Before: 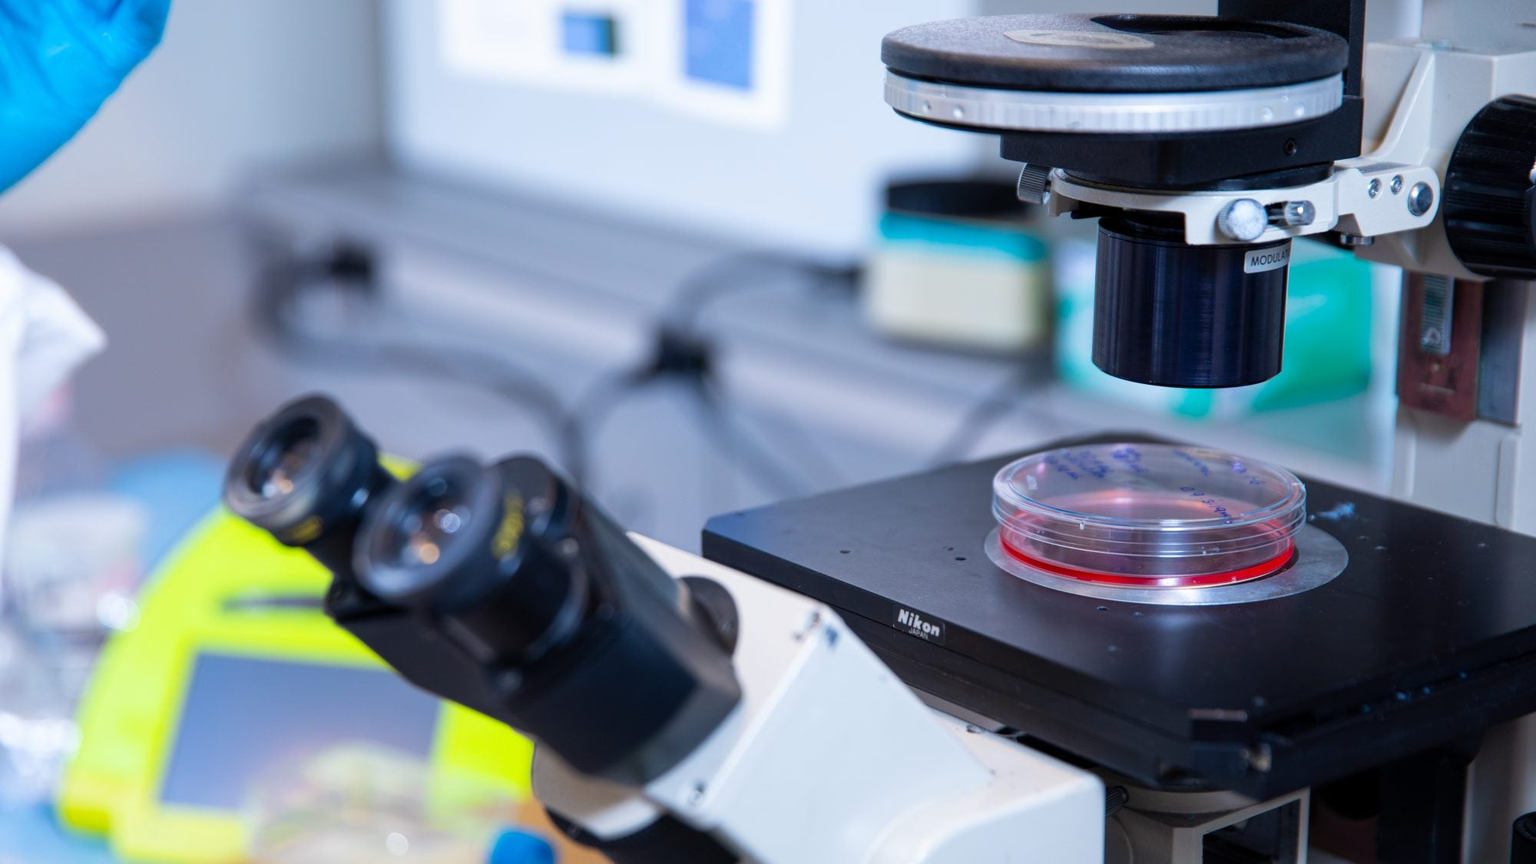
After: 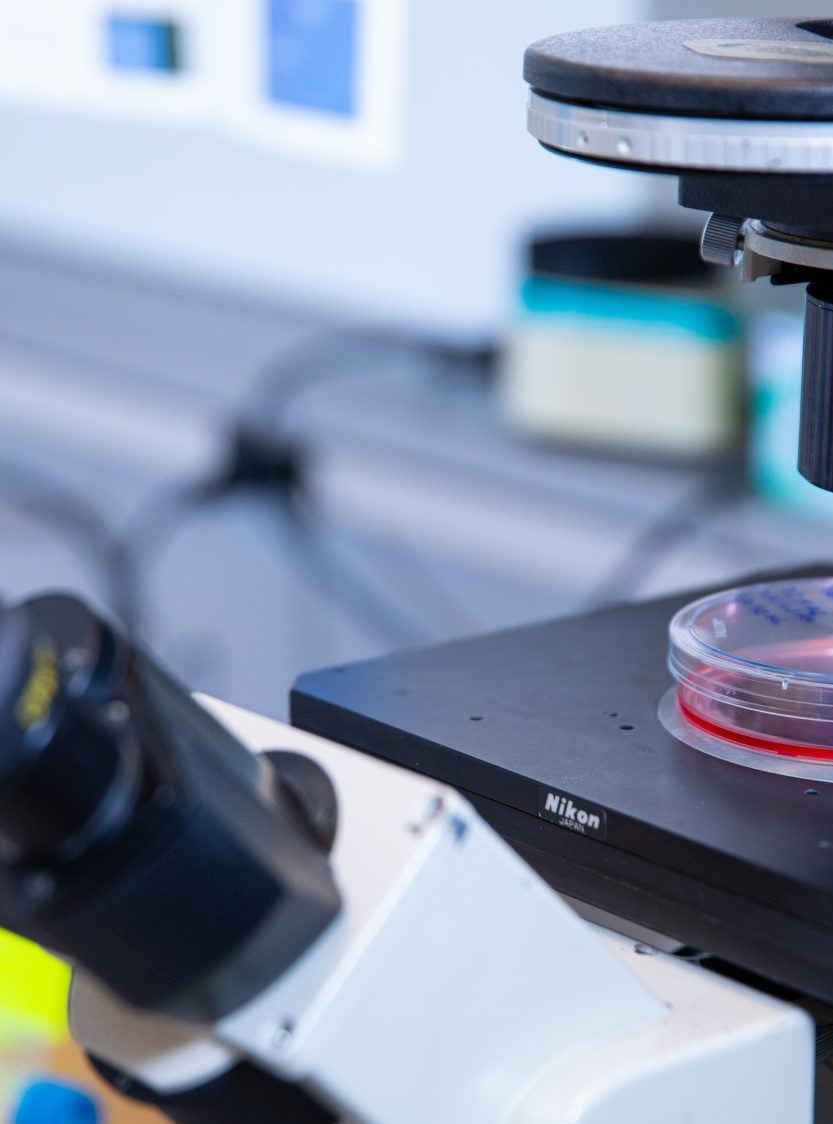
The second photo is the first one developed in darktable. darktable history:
crop: left 31.229%, right 27.105%
exposure: black level correction 0, compensate exposure bias true, compensate highlight preservation false
